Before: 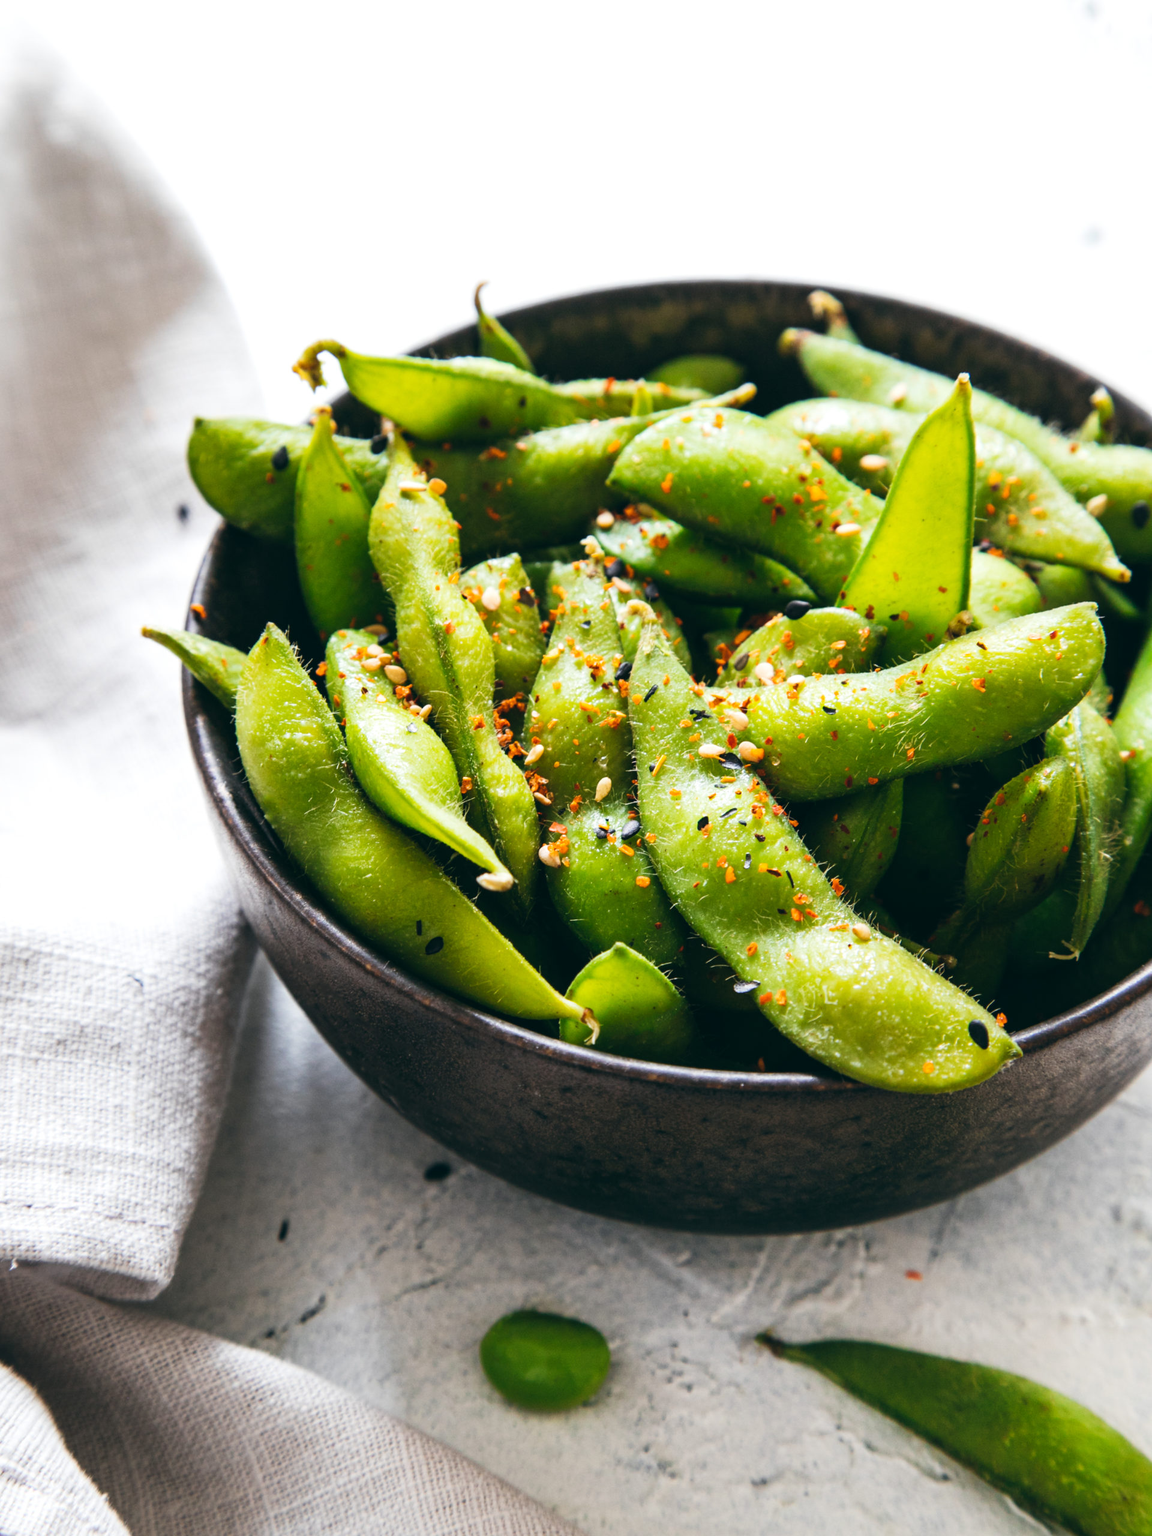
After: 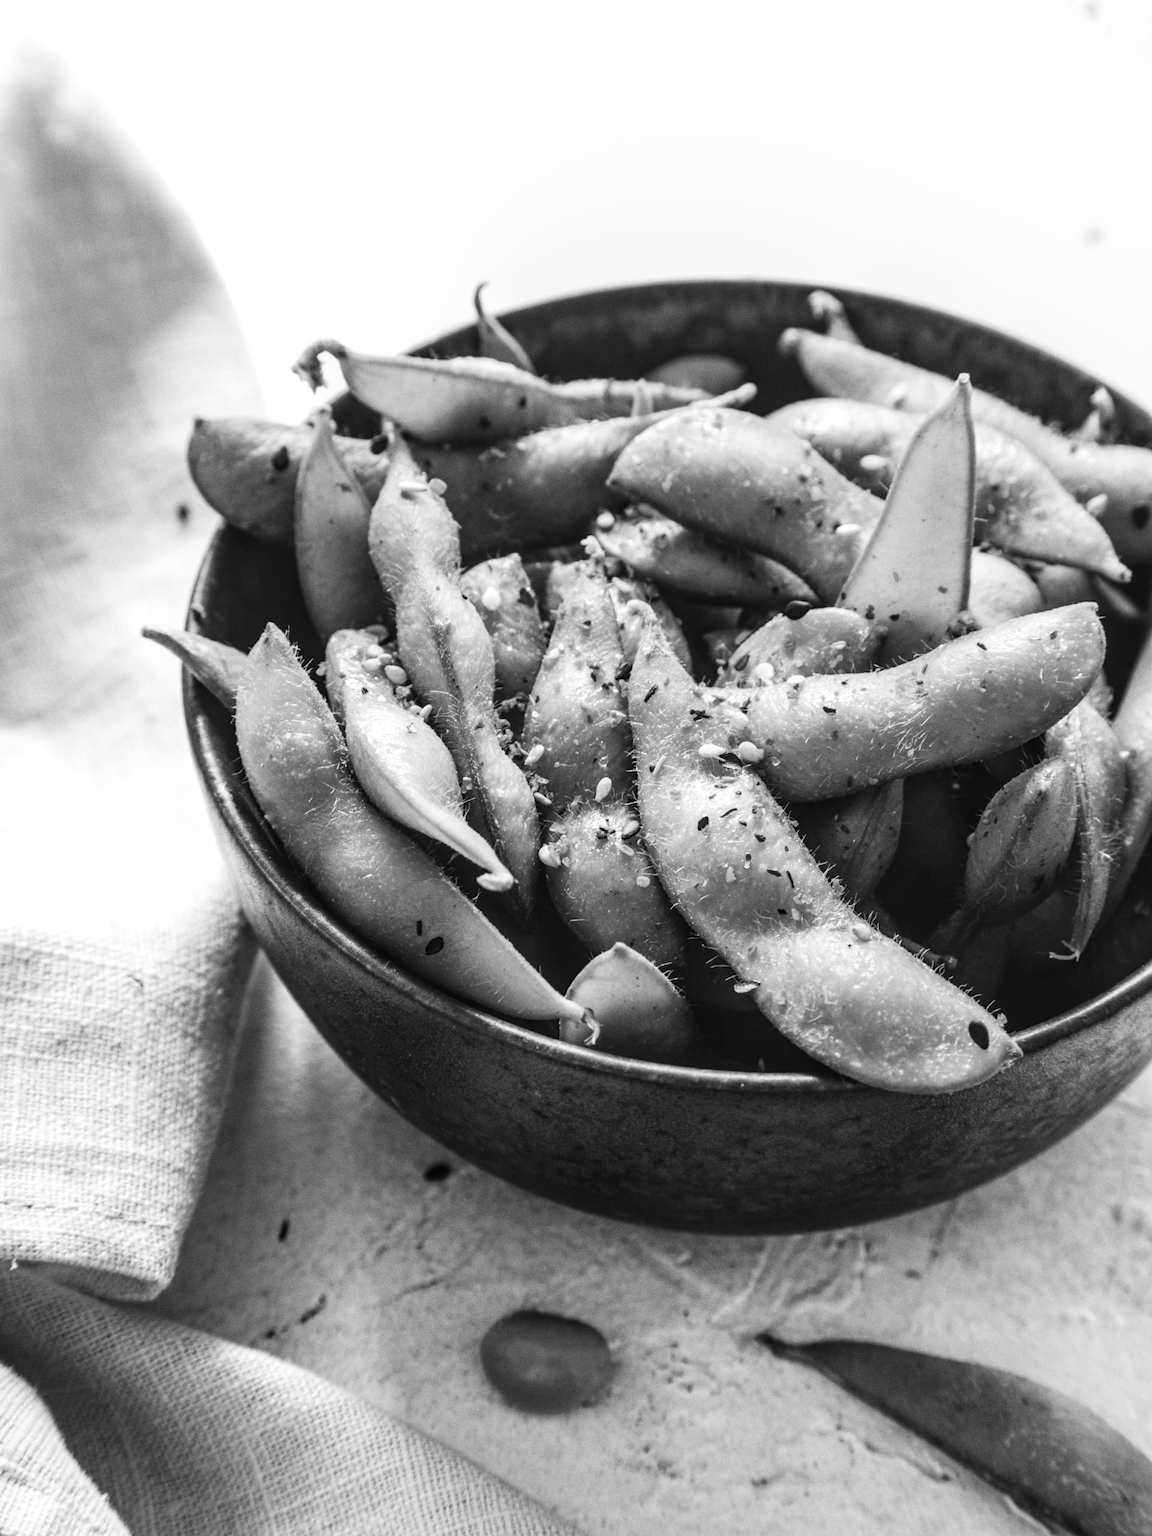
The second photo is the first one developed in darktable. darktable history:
monochrome: on, module defaults
local contrast: on, module defaults
grain: coarseness 0.09 ISO
